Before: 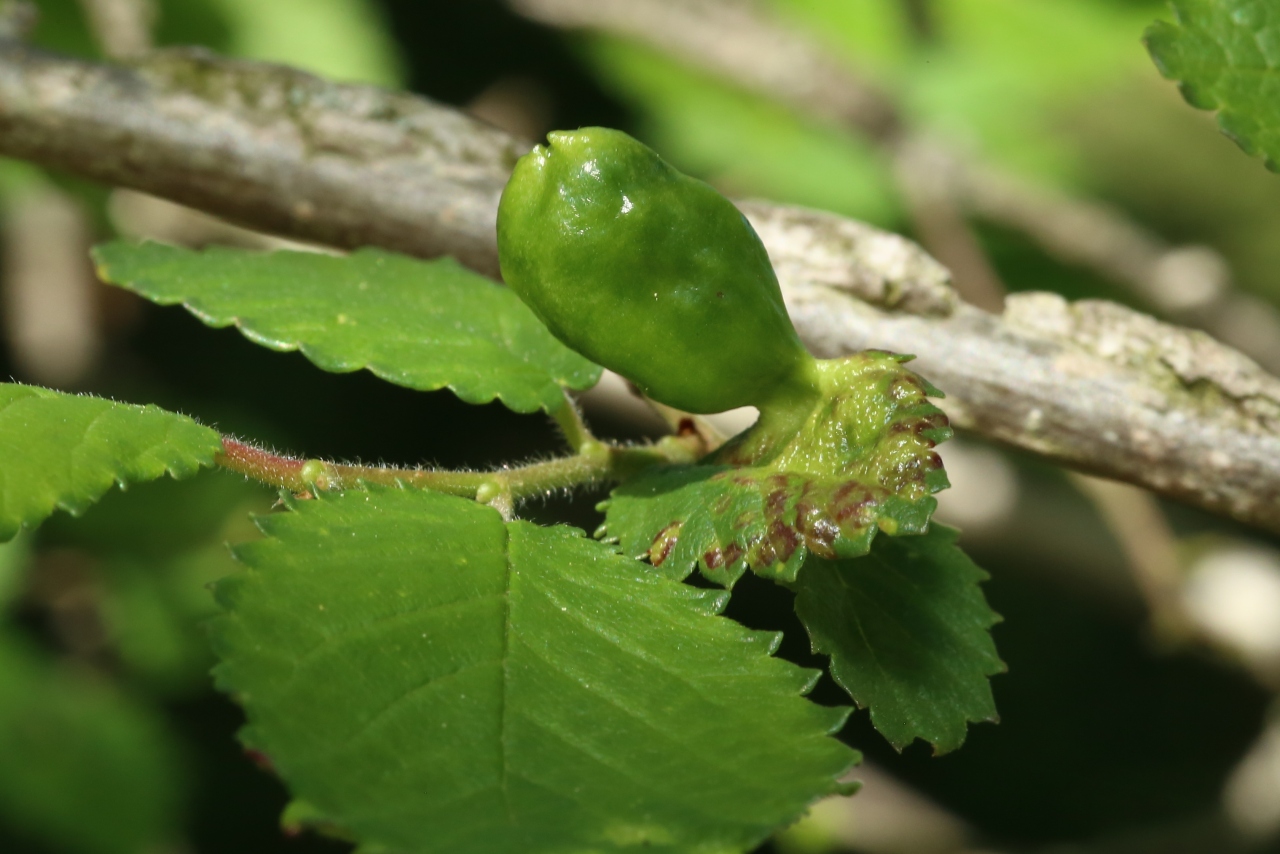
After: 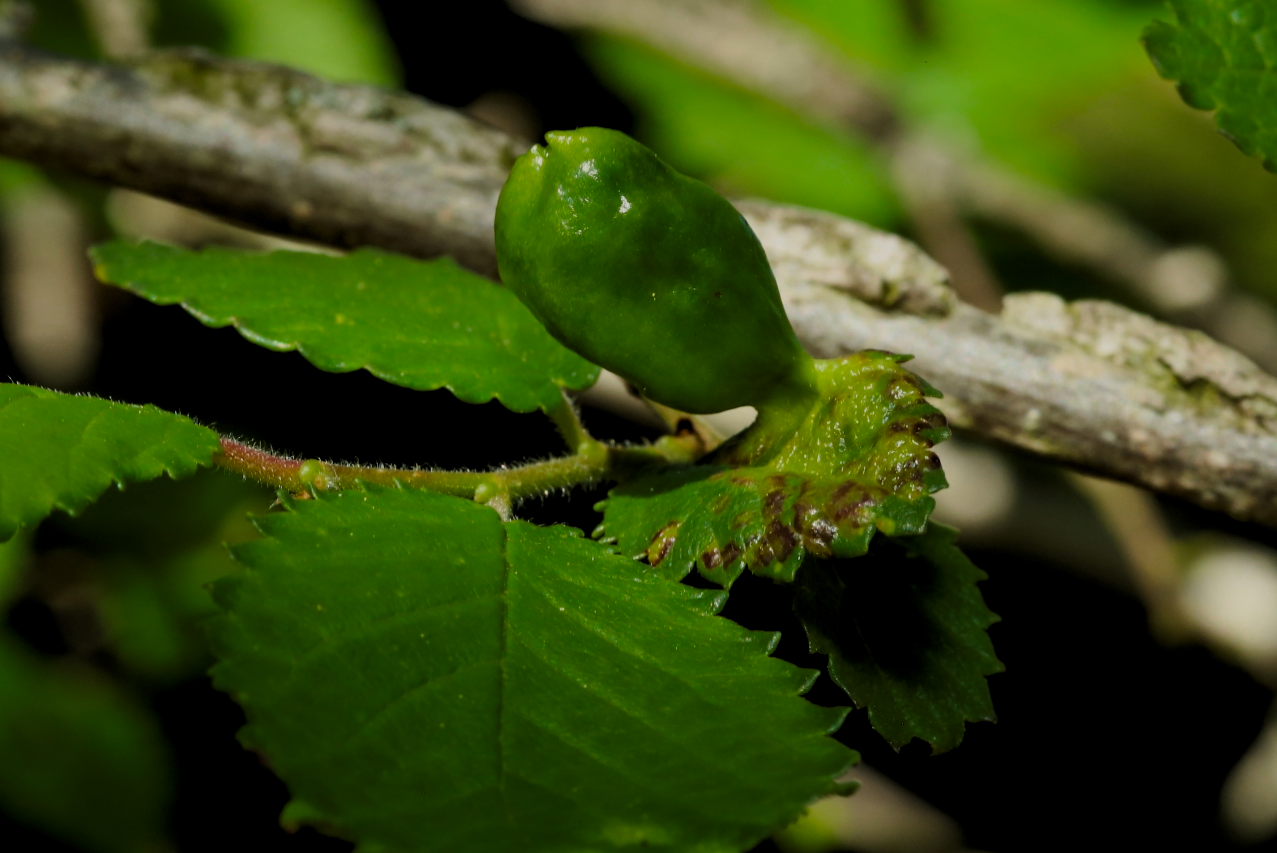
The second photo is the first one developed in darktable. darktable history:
color correction: highlights b* 0.041, saturation 1.36
color zones: curves: ch0 [(0, 0.465) (0.092, 0.596) (0.289, 0.464) (0.429, 0.453) (0.571, 0.464) (0.714, 0.455) (0.857, 0.462) (1, 0.465)]
tone equalizer: edges refinement/feathering 500, mask exposure compensation -1.57 EV, preserve details no
filmic rgb: black relative exposure -7.65 EV, white relative exposure 4.56 EV, hardness 3.61
crop and rotate: left 0.172%, bottom 0.011%
color balance rgb: perceptual saturation grading › global saturation 10.52%
levels: black 8.53%, levels [0.101, 0.578, 0.953]
